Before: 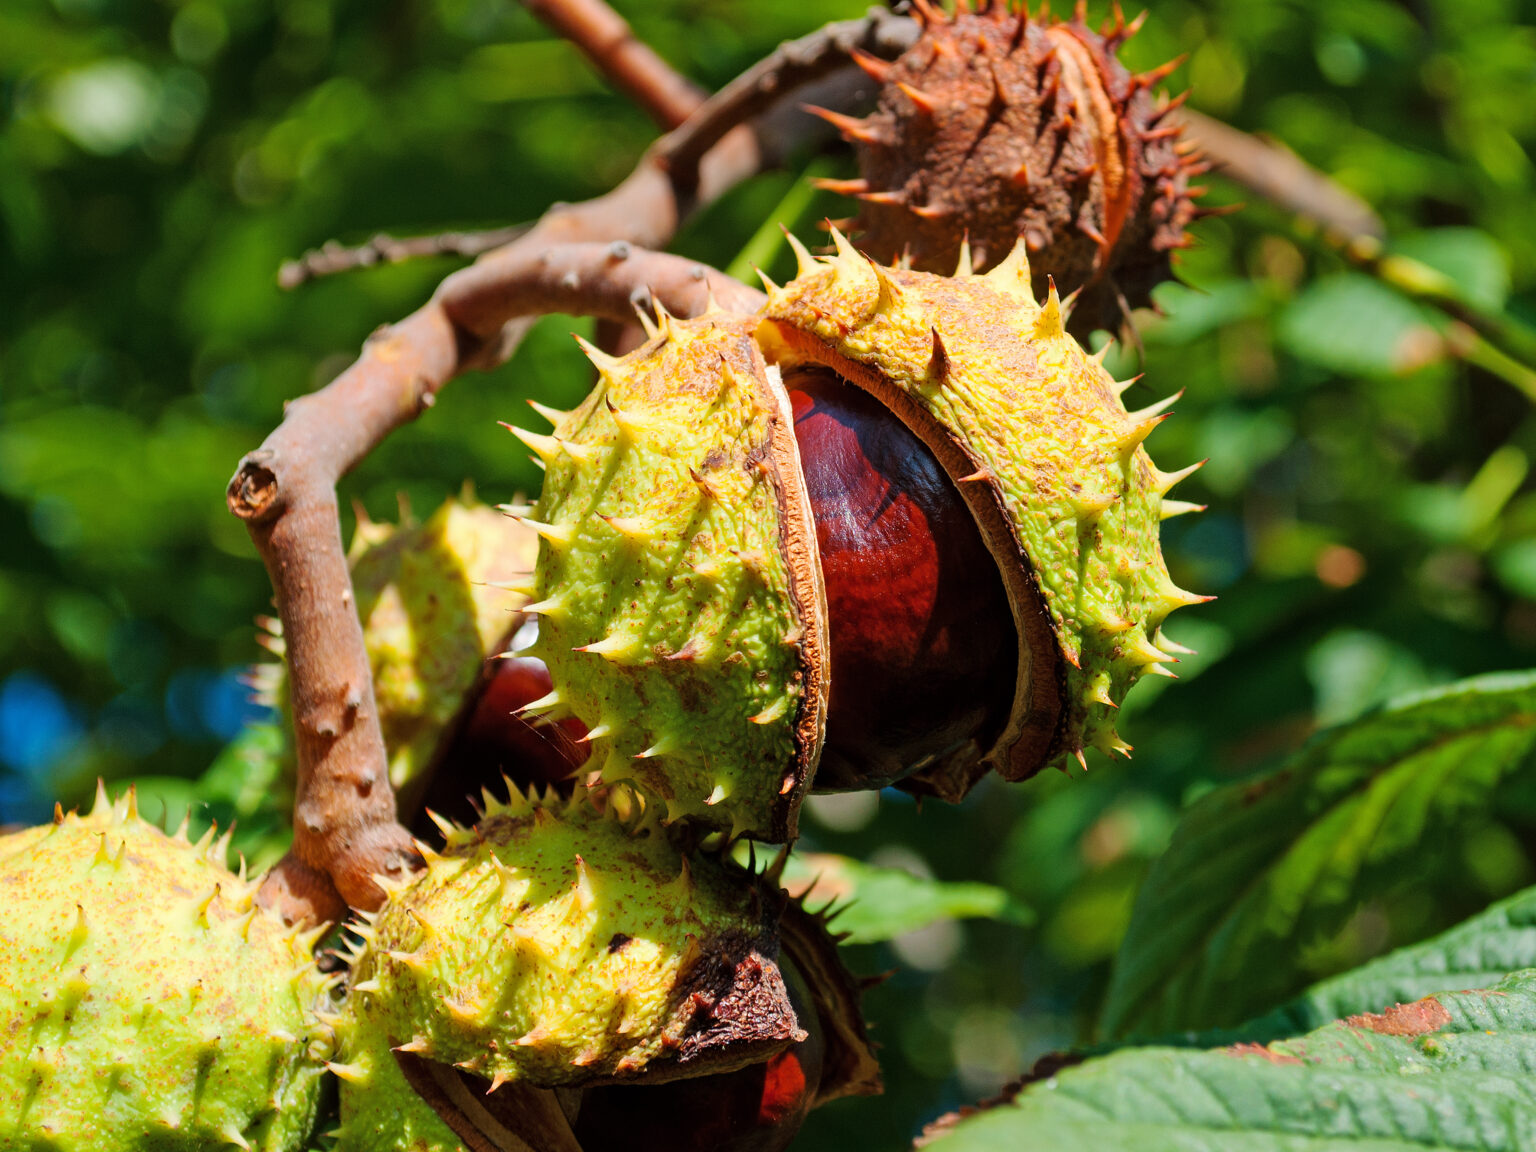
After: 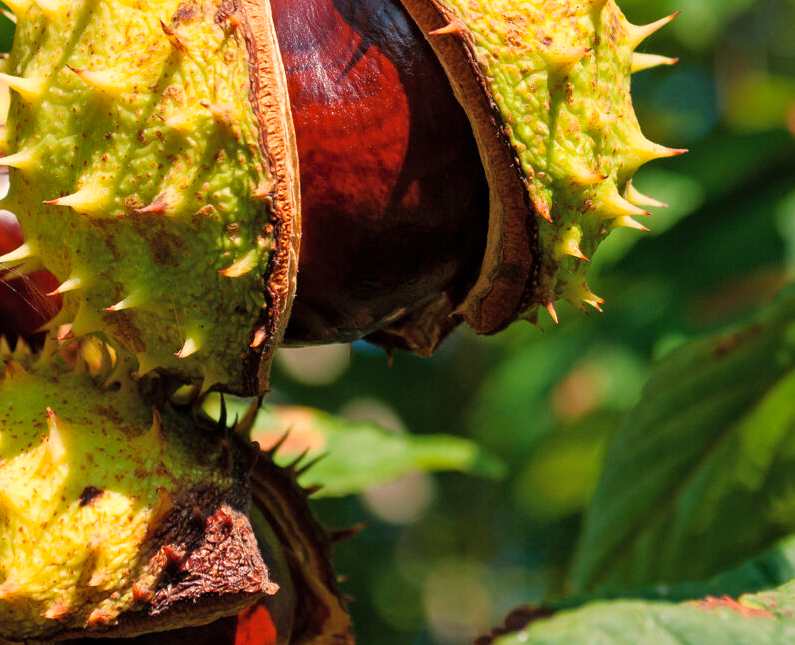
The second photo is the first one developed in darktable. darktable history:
crop: left 34.479%, top 38.822%, right 13.718%, bottom 5.172%
color correction: highlights b* 3
white balance: red 1.127, blue 0.943
shadows and highlights: shadows 43.06, highlights 6.94
